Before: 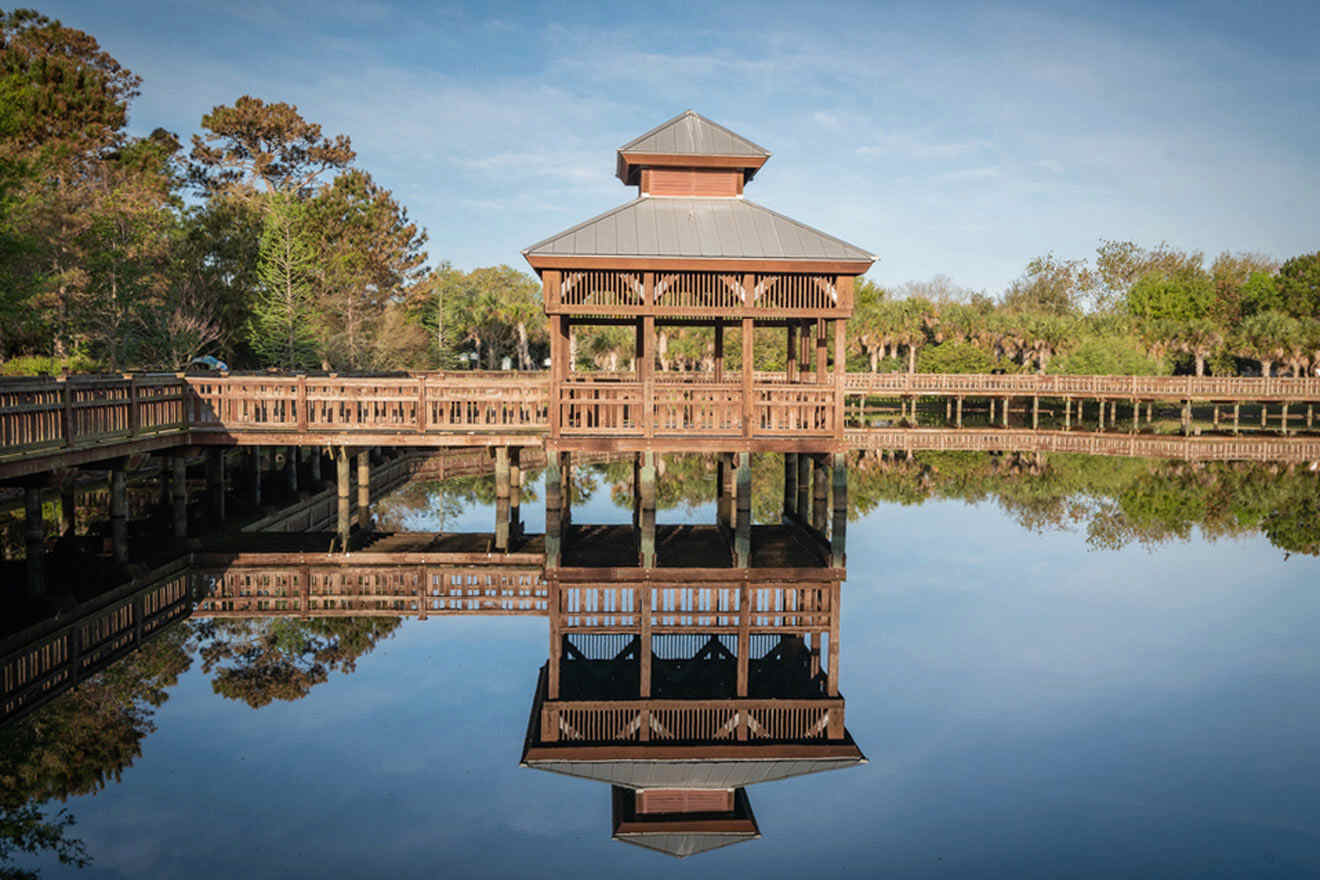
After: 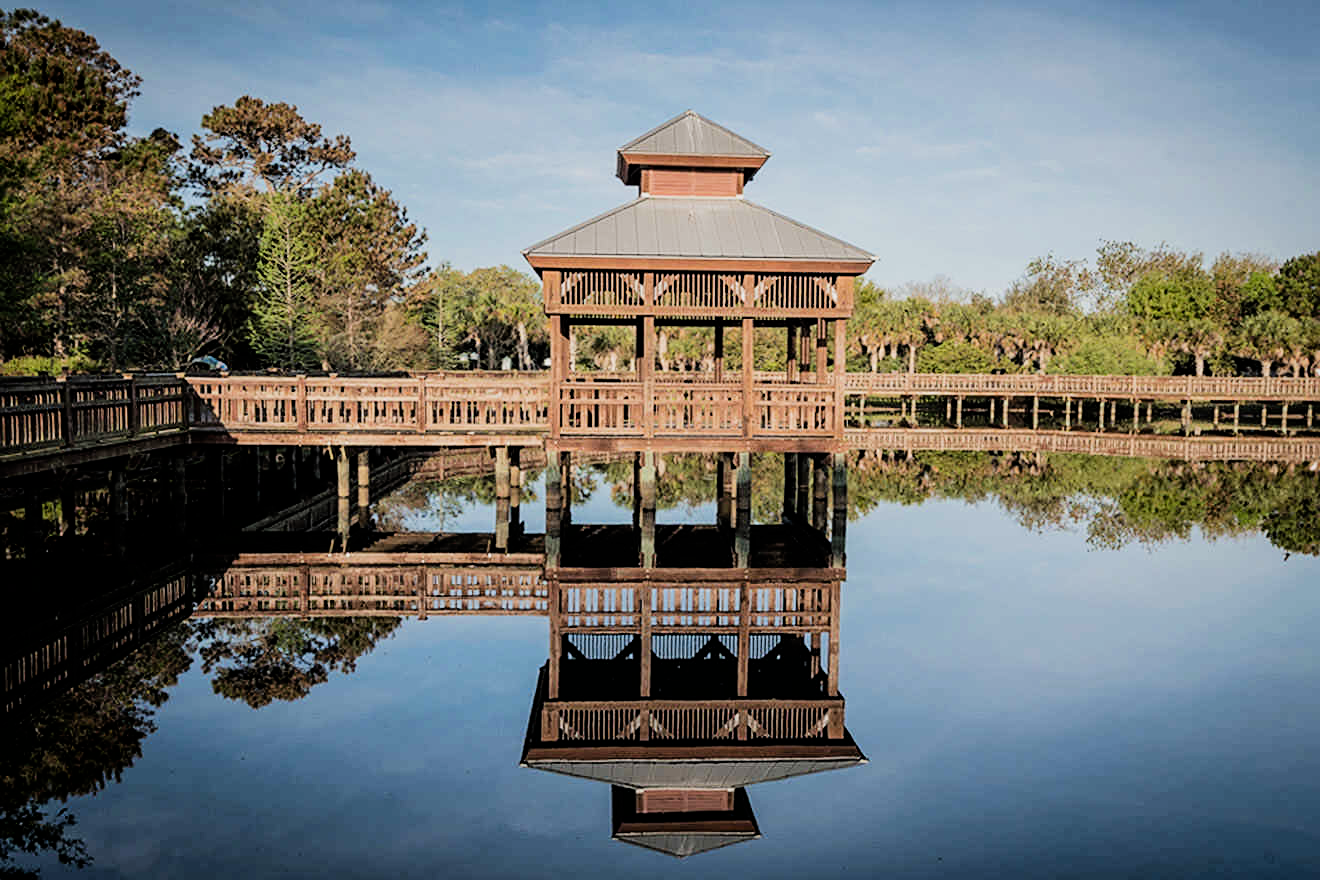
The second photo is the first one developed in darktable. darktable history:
sharpen: on, module defaults
filmic rgb: black relative exposure -5.03 EV, white relative exposure 3.97 EV, threshold 2.95 EV, hardness 2.88, contrast 1.297, highlights saturation mix -9.96%, enable highlight reconstruction true
